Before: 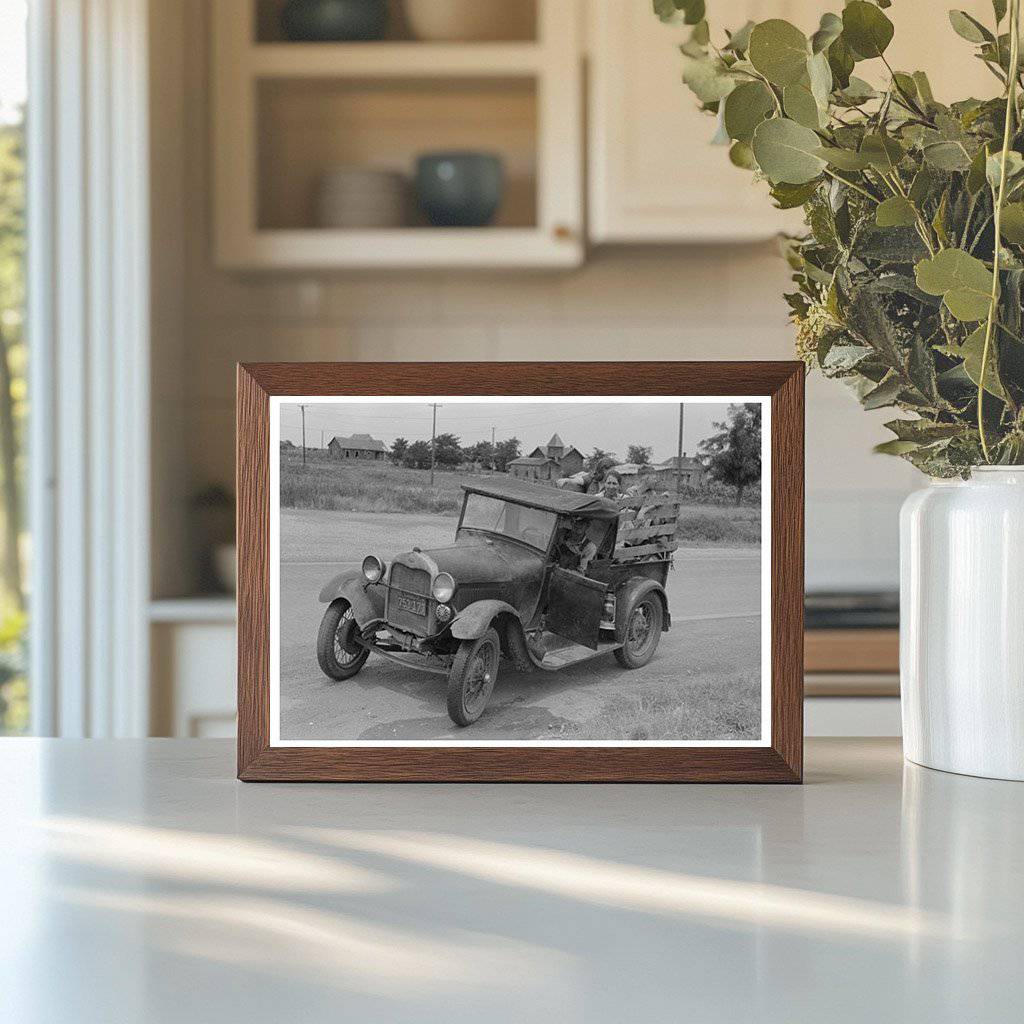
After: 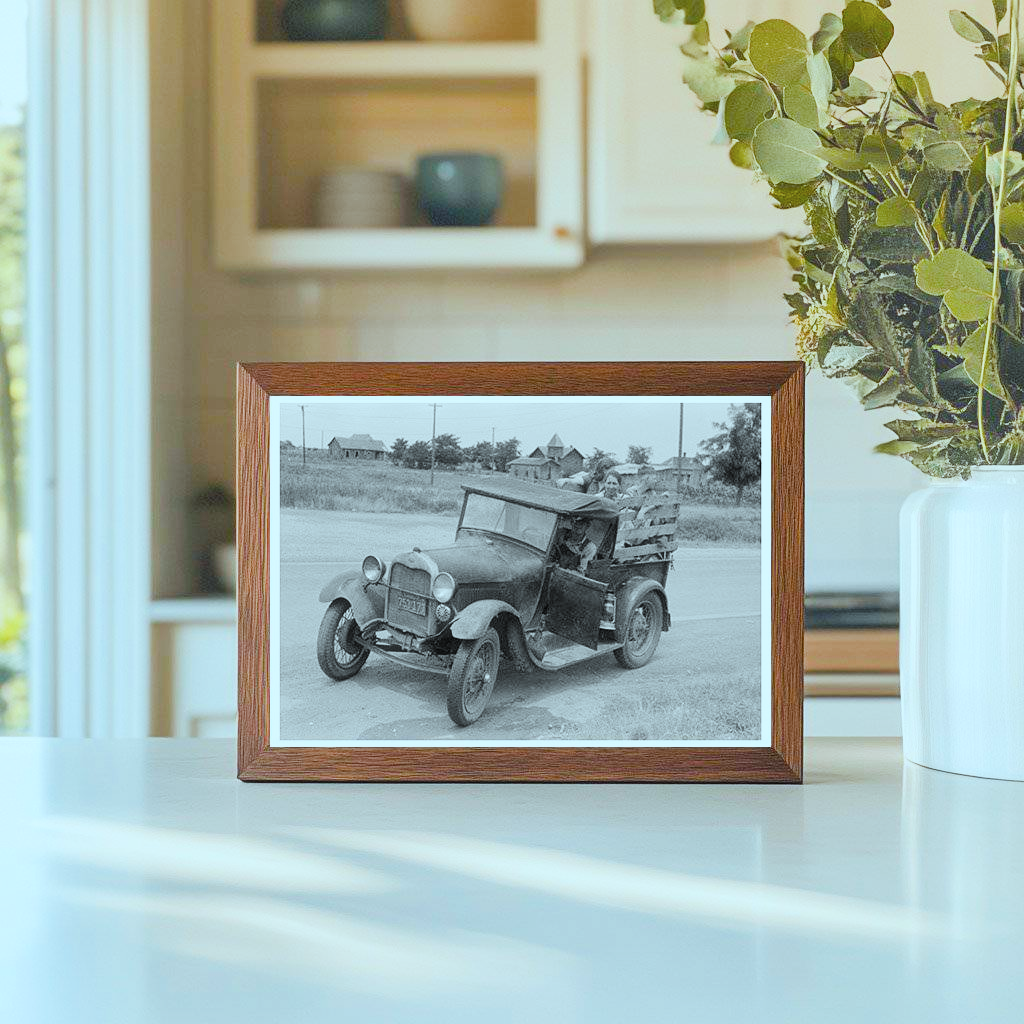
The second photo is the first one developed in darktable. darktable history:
color balance rgb: perceptual saturation grading › global saturation 23.711%, perceptual saturation grading › highlights -24.195%, perceptual saturation grading › mid-tones 24.28%, perceptual saturation grading › shadows 39.649%, perceptual brilliance grading › global brilliance 29.438%
color correction: highlights a* -10.36, highlights b* -9.91
filmic rgb: black relative exposure -16 EV, white relative exposure 6.93 EV, hardness 4.71
haze removal: strength -0.047, compatibility mode true, adaptive false
